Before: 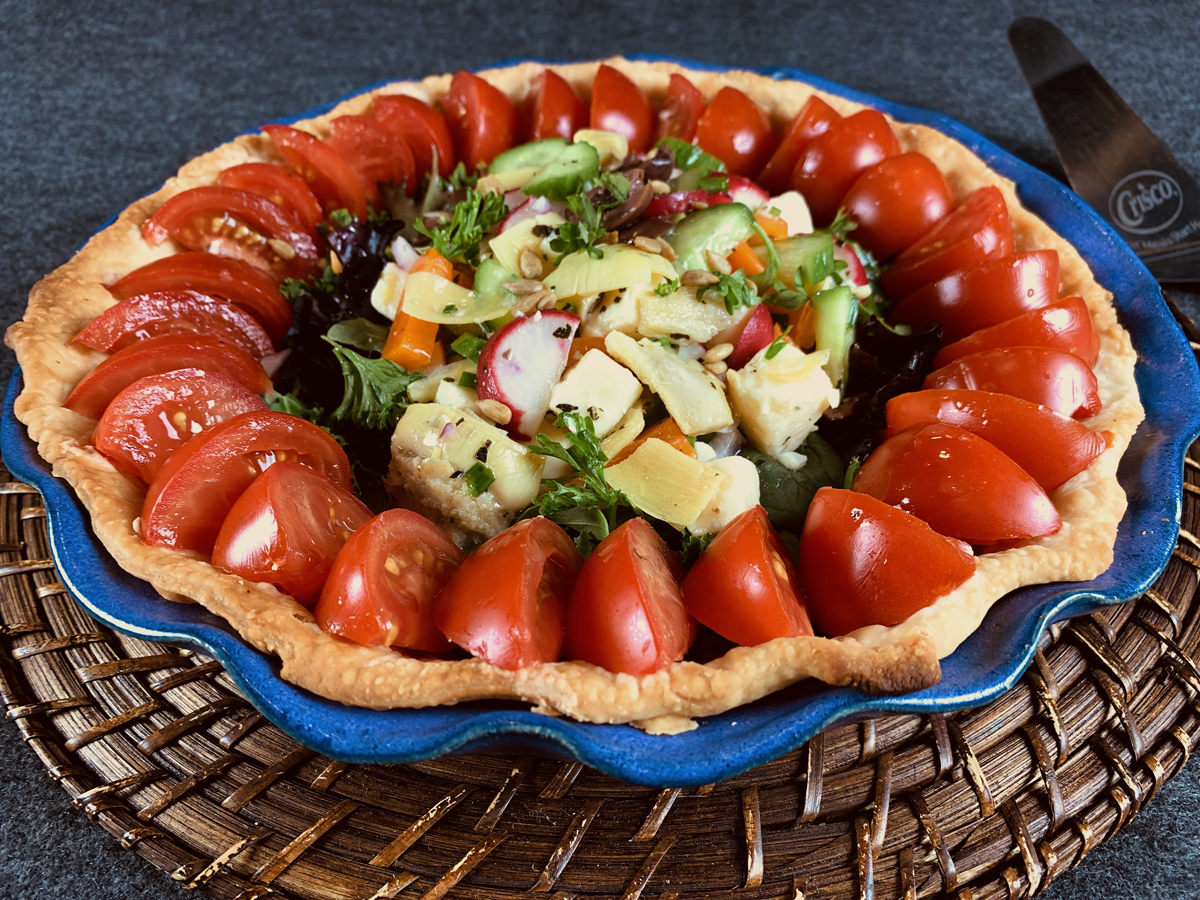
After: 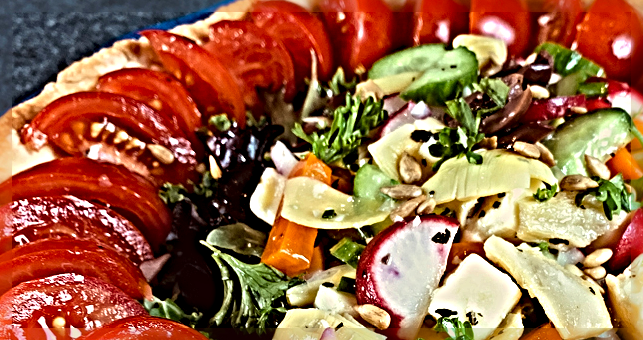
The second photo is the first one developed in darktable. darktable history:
crop: left 10.121%, top 10.631%, right 36.218%, bottom 51.526%
sharpen: radius 6.3, amount 1.8, threshold 0
